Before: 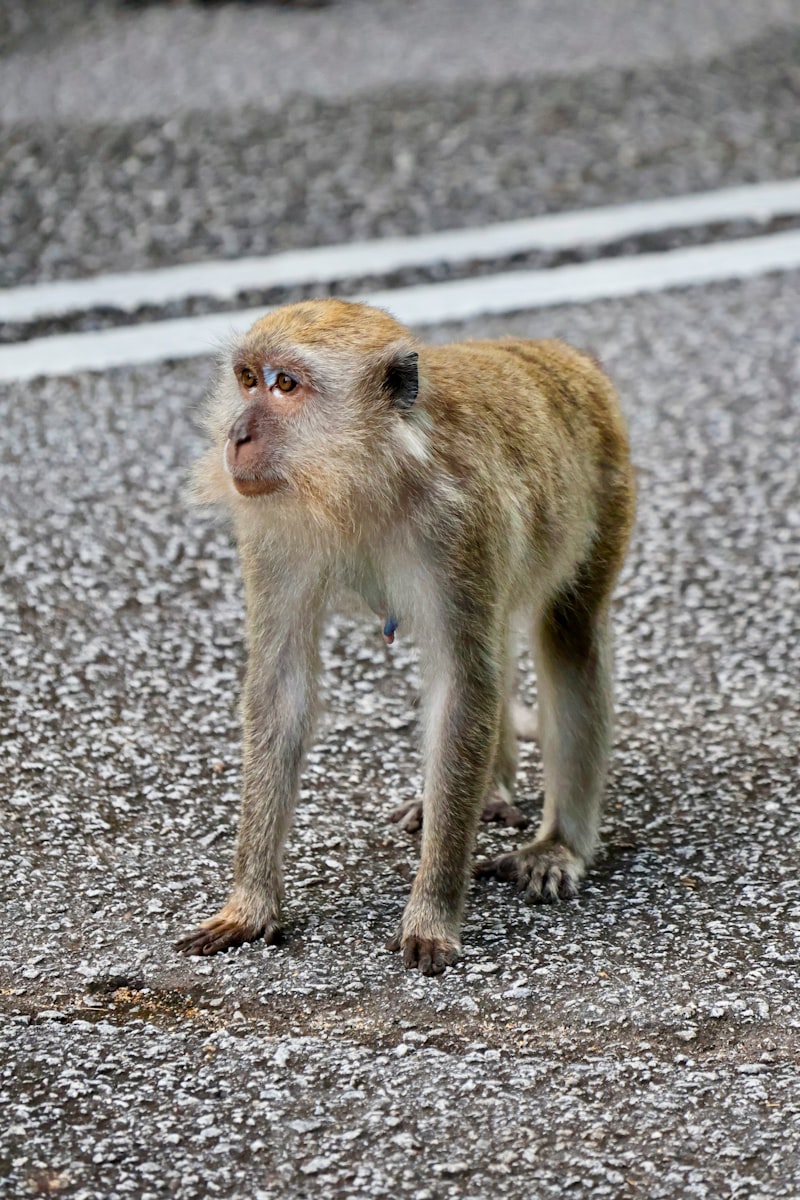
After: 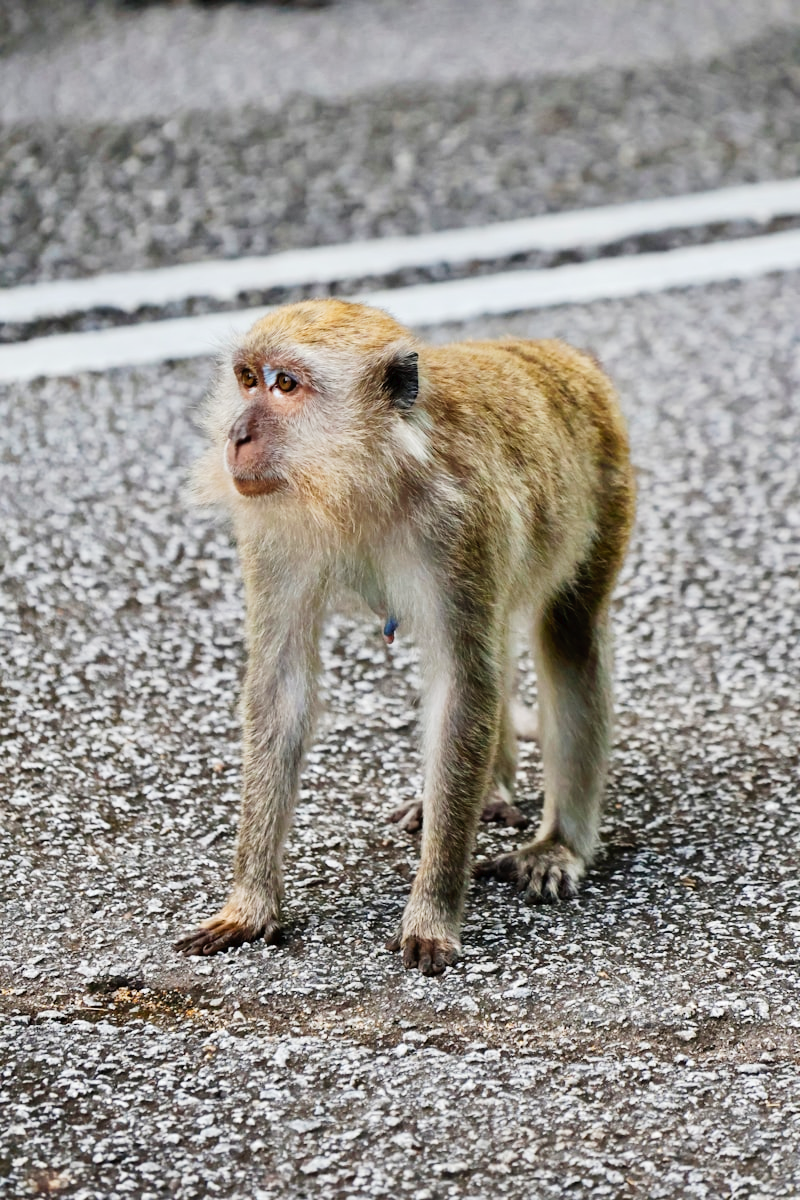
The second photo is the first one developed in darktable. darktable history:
tone curve: curves: ch0 [(0, 0) (0.003, 0.014) (0.011, 0.019) (0.025, 0.026) (0.044, 0.037) (0.069, 0.053) (0.1, 0.083) (0.136, 0.121) (0.177, 0.163) (0.224, 0.22) (0.277, 0.281) (0.335, 0.354) (0.399, 0.436) (0.468, 0.526) (0.543, 0.612) (0.623, 0.706) (0.709, 0.79) (0.801, 0.858) (0.898, 0.925) (1, 1)], preserve colors none
tone equalizer: on, module defaults
